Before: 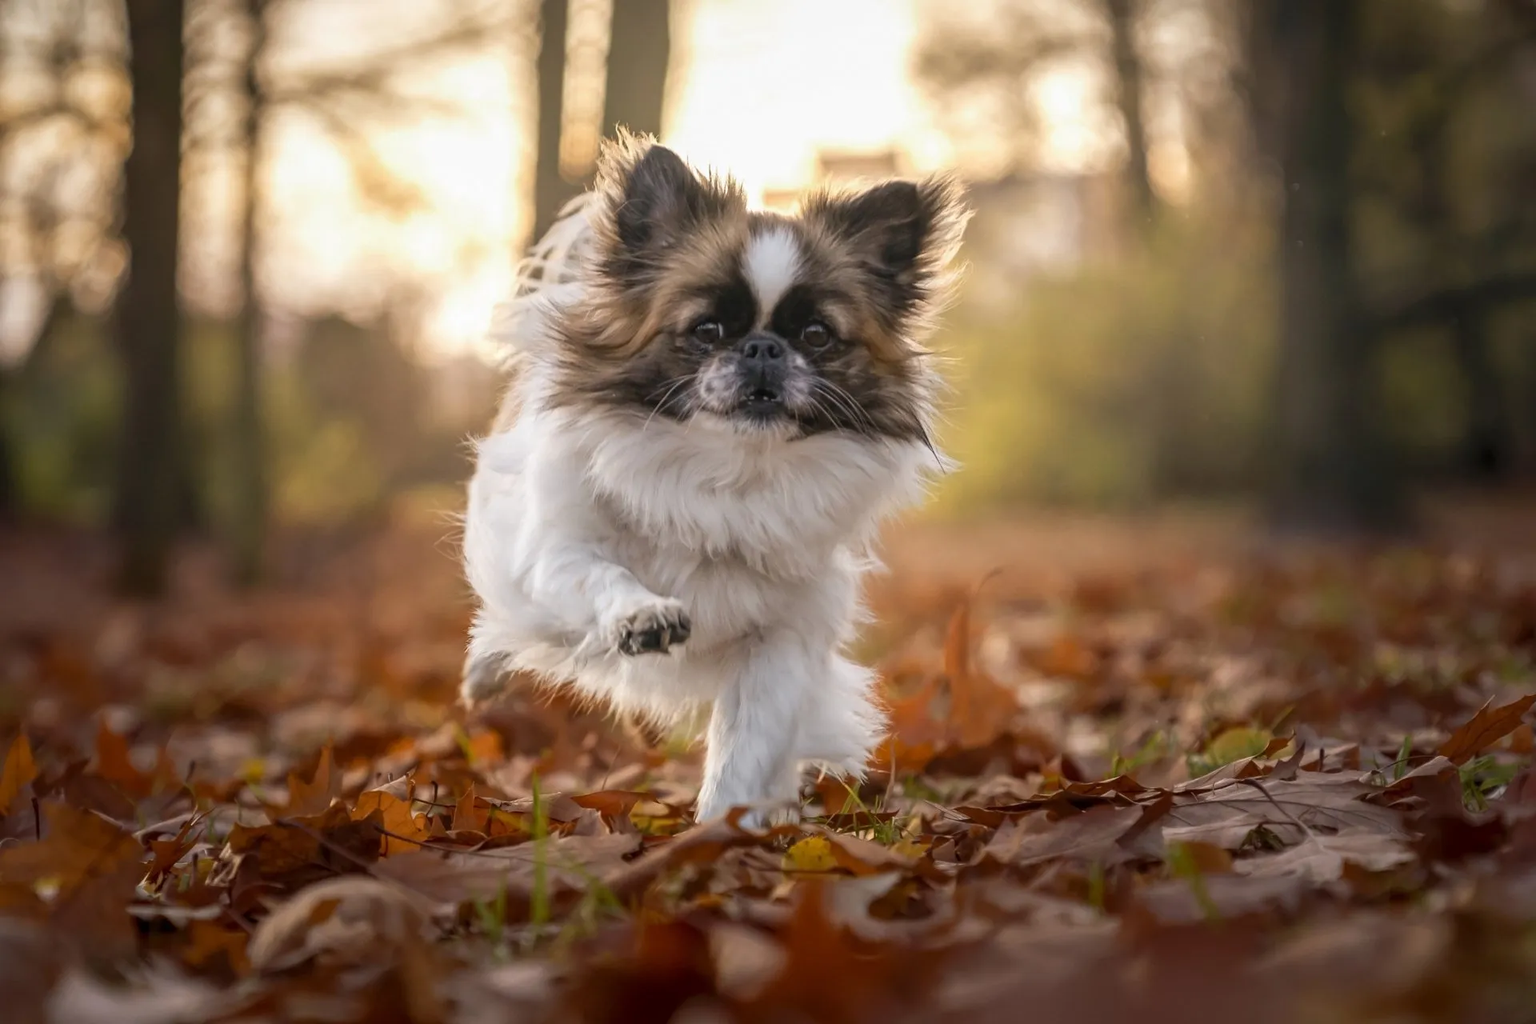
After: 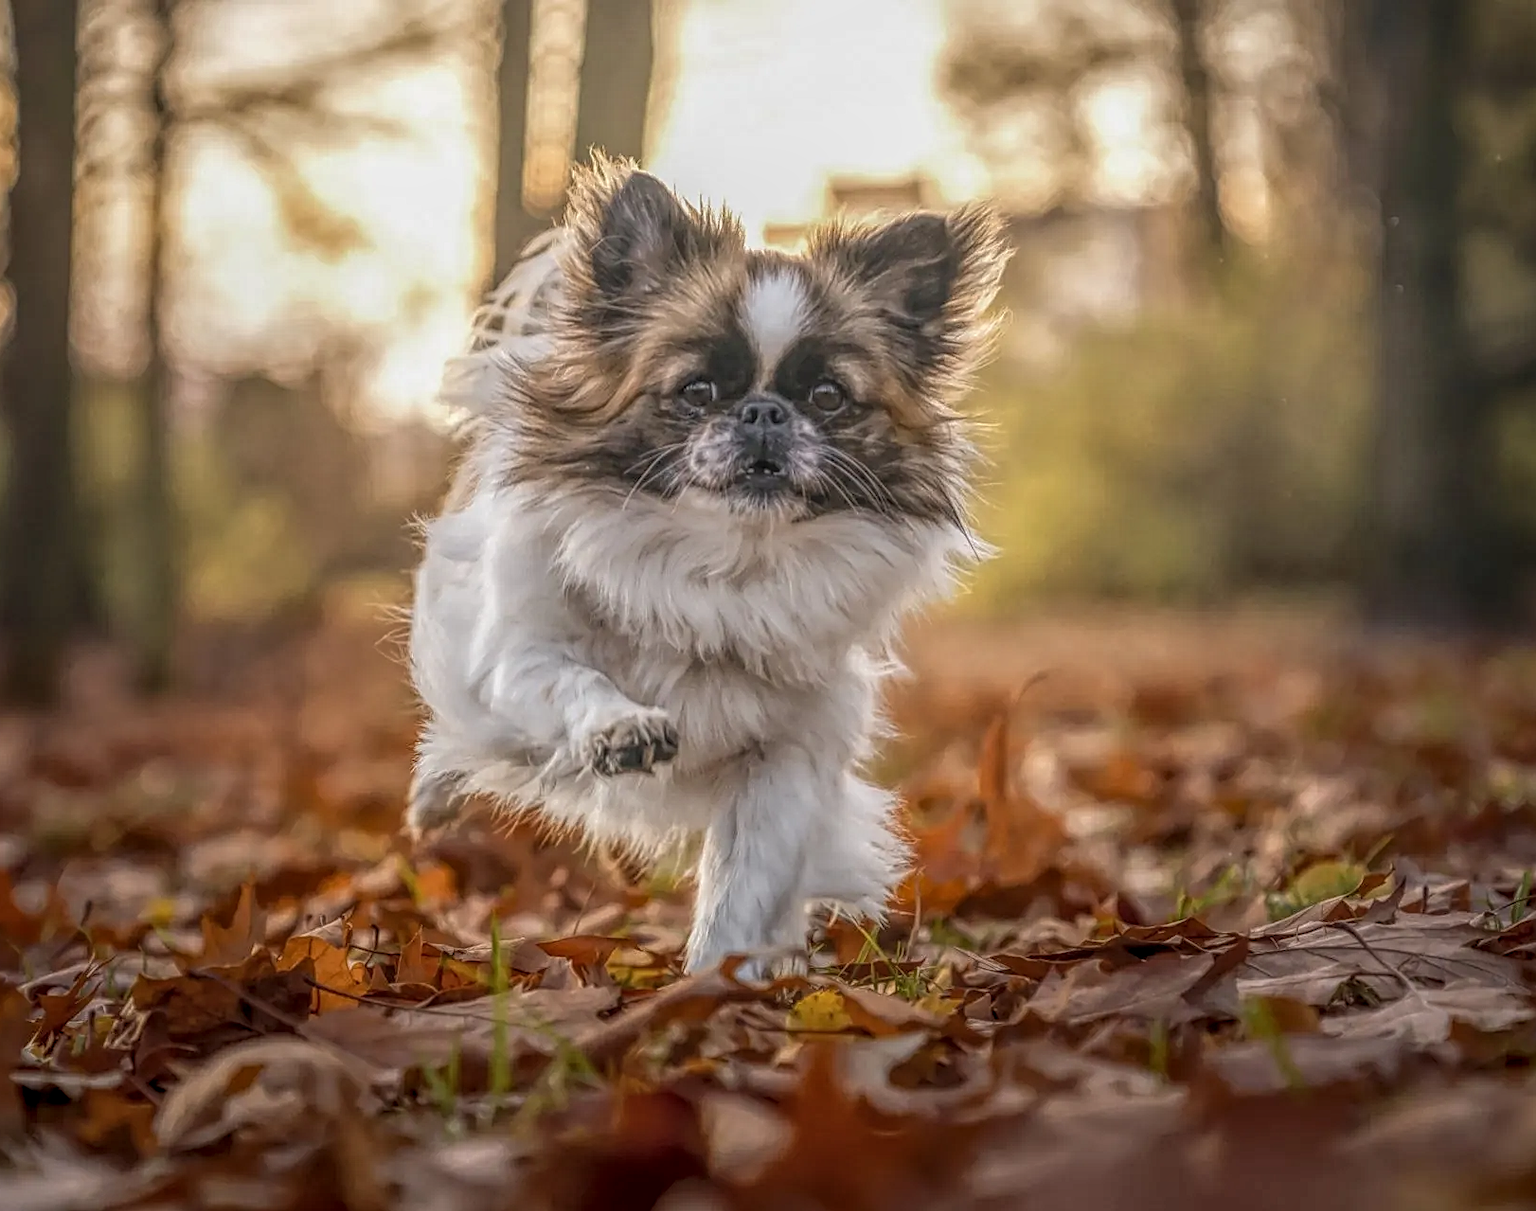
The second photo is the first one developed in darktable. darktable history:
crop: left 7.659%, right 7.811%
local contrast: highlights 20%, shadows 30%, detail 201%, midtone range 0.2
sharpen: on, module defaults
